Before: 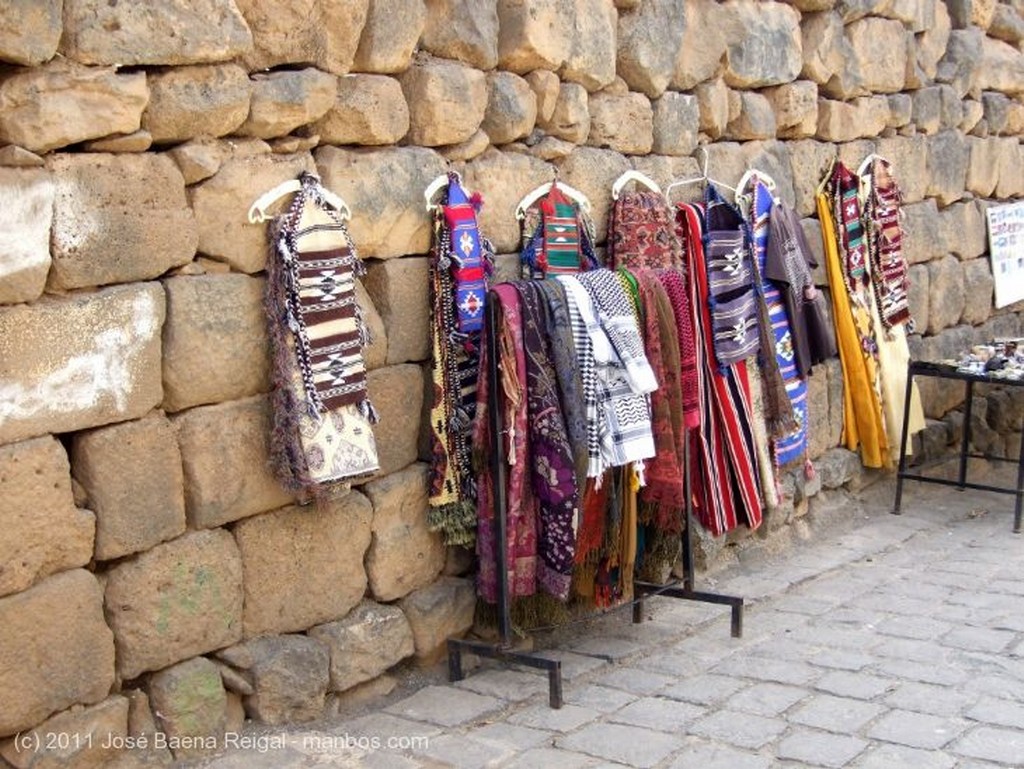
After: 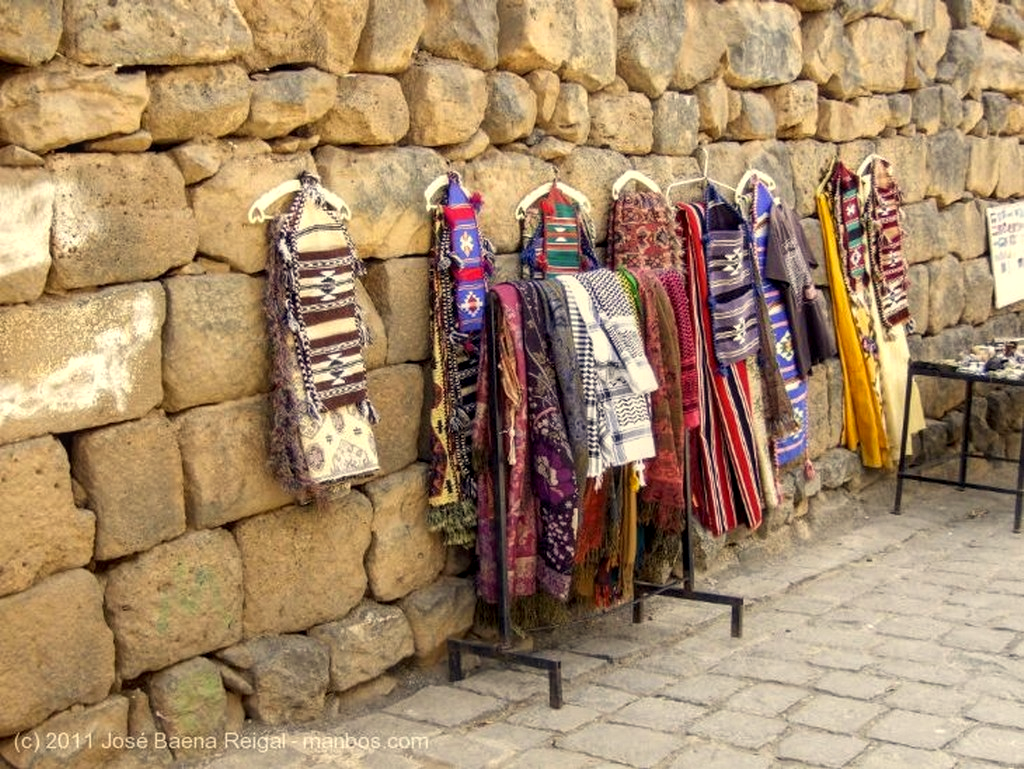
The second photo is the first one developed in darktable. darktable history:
local contrast: on, module defaults
color correction: highlights a* 1.44, highlights b* 17.81
